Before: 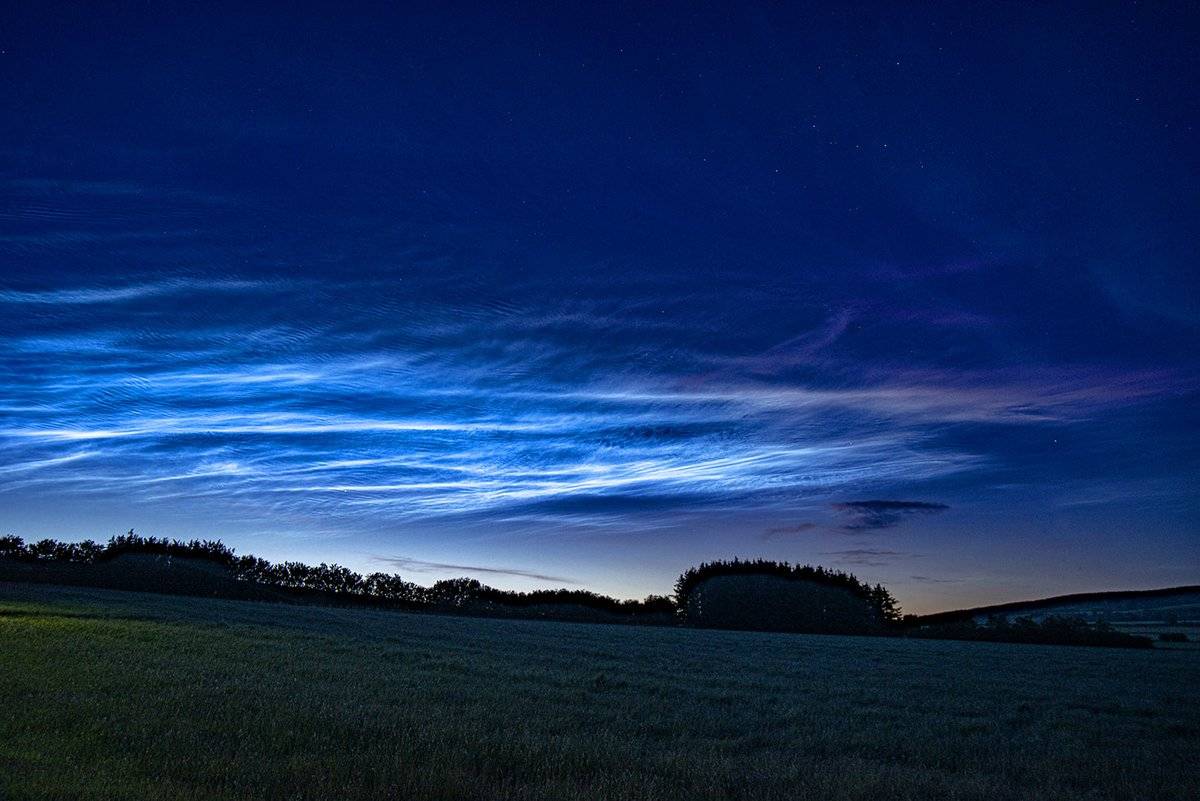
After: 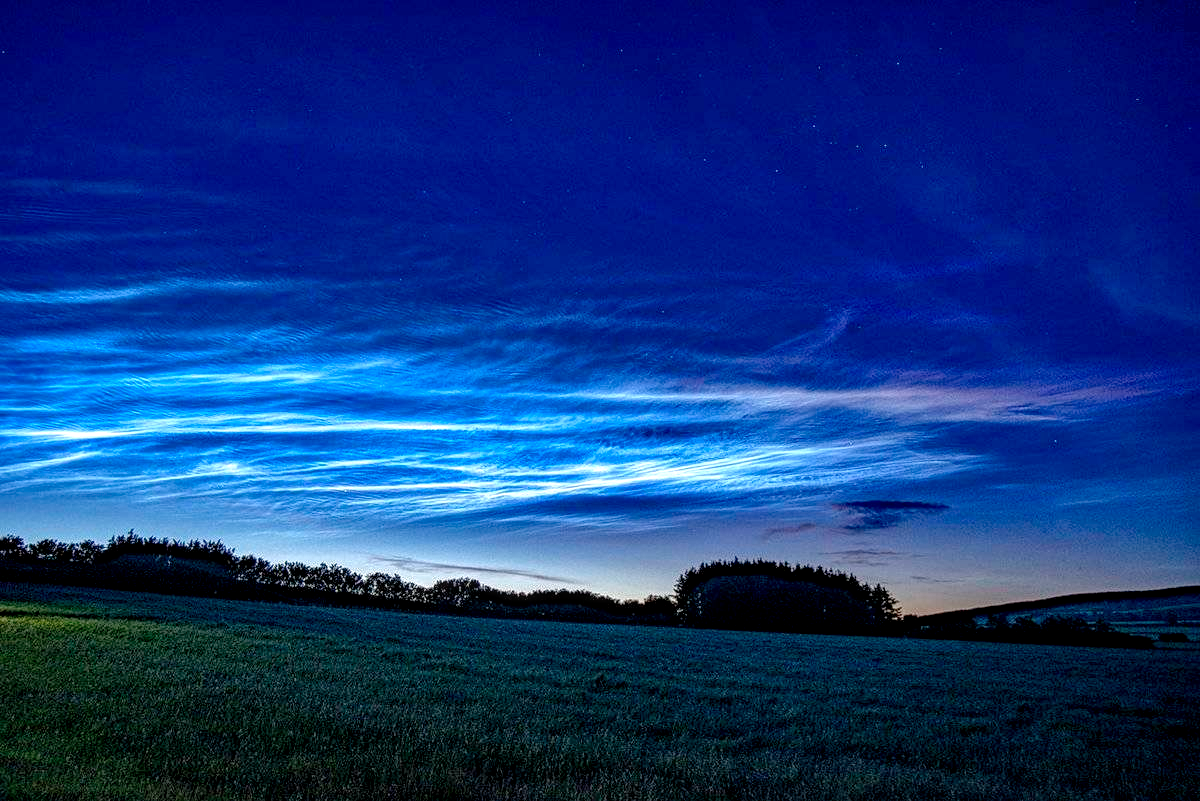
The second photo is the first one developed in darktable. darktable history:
tone curve: curves: ch0 [(0, 0) (0.045, 0.074) (0.883, 0.858) (1, 1)]; ch1 [(0, 0) (0.149, 0.074) (0.379, 0.327) (0.427, 0.401) (0.489, 0.479) (0.505, 0.515) (0.537, 0.573) (0.563, 0.599) (1, 1)]; ch2 [(0, 0) (0.307, 0.298) (0.388, 0.375) (0.443, 0.456) (0.485, 0.492) (1, 1)], color space Lab, linked channels, preserve colors none
local contrast: highlights 78%, shadows 56%, detail 175%, midtone range 0.421
